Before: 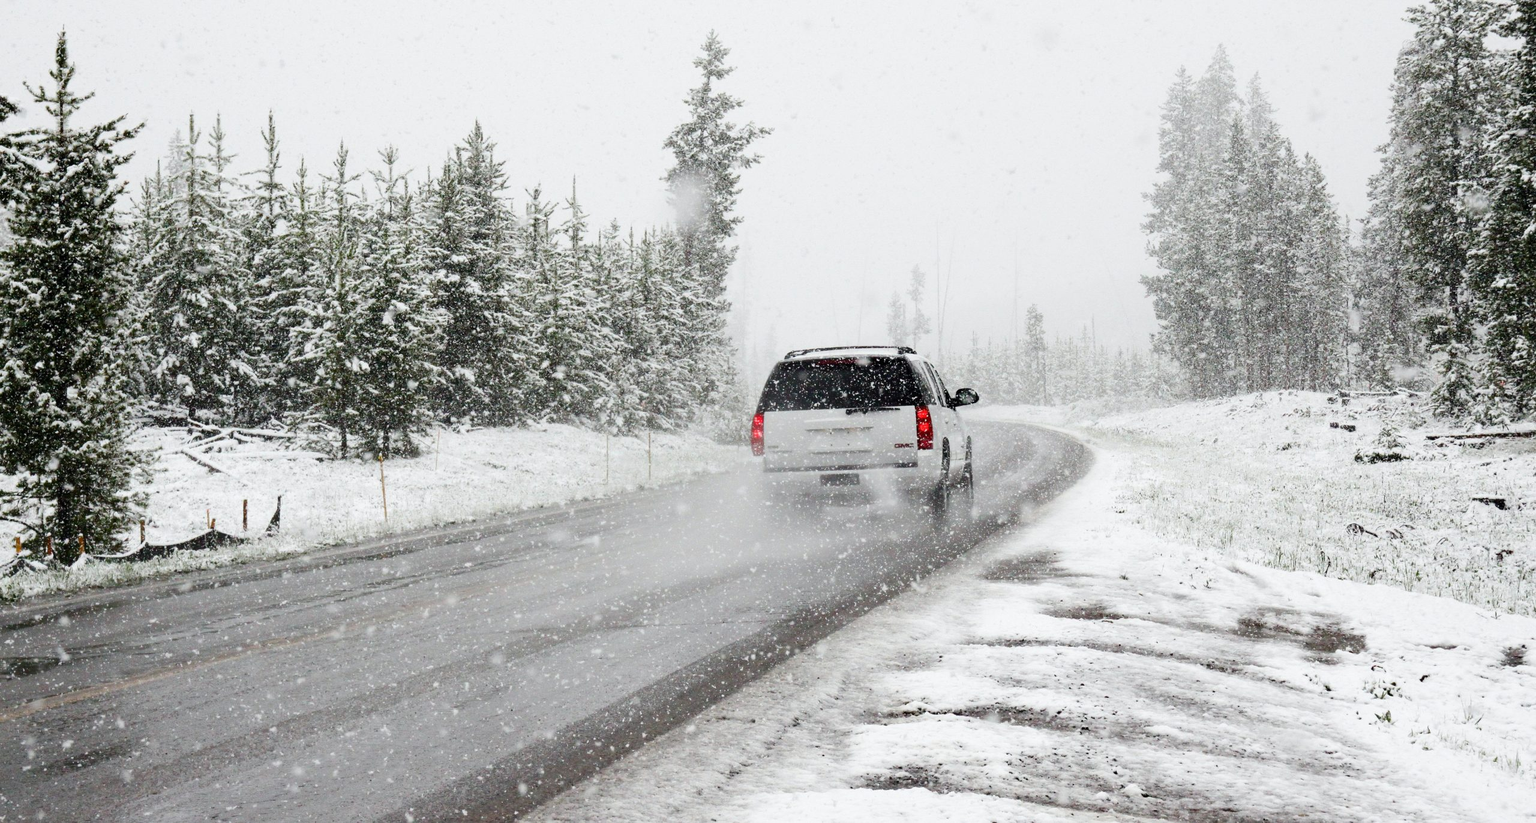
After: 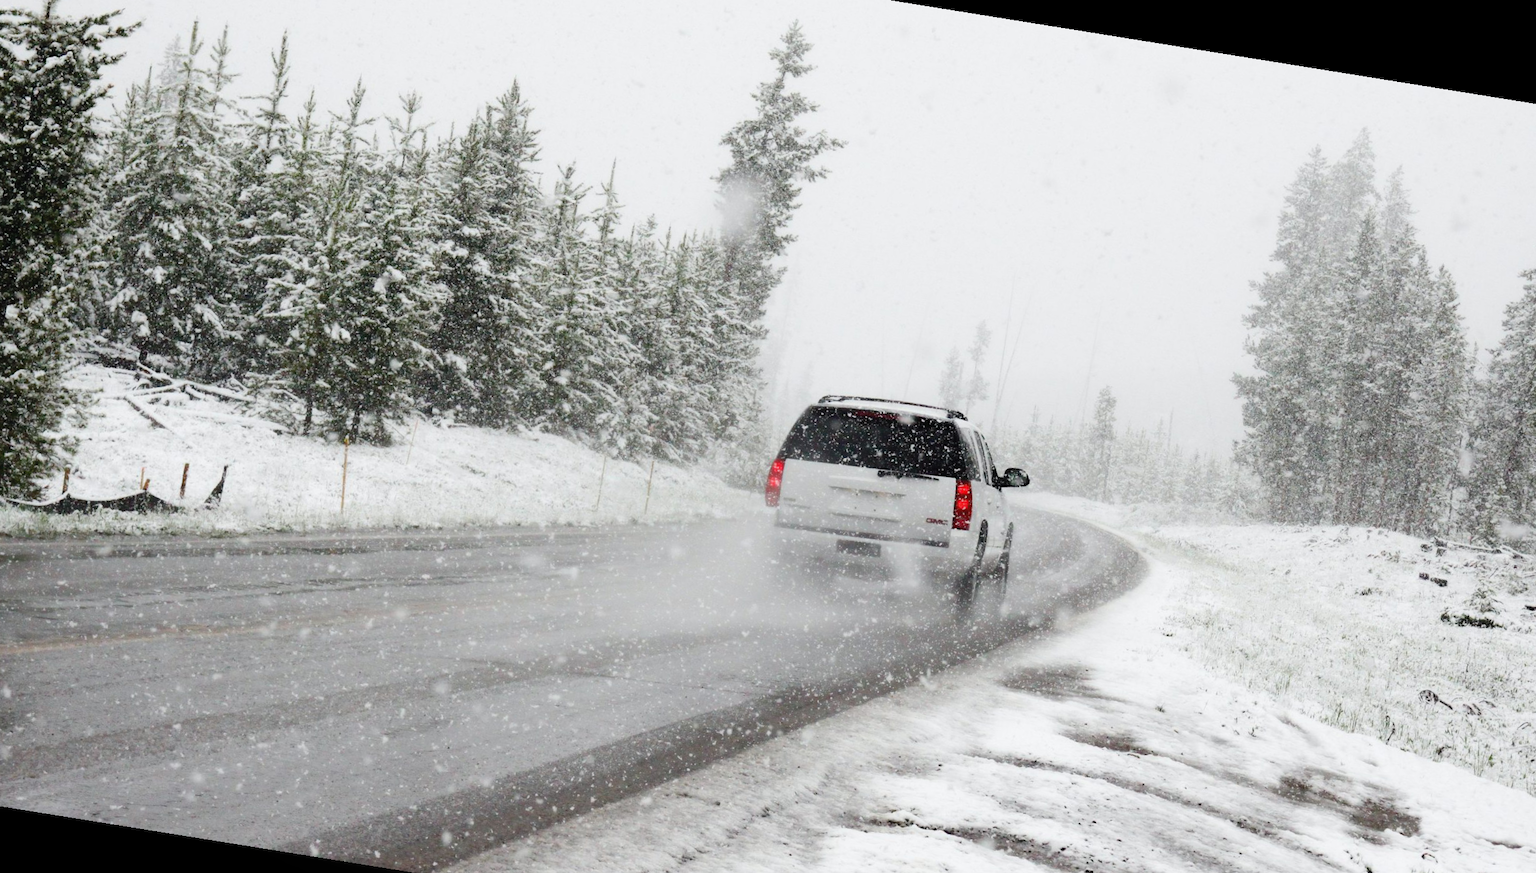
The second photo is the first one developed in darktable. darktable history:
contrast equalizer: octaves 7, y [[0.502, 0.505, 0.512, 0.529, 0.564, 0.588], [0.5 ×6], [0.502, 0.505, 0.512, 0.529, 0.564, 0.588], [0, 0.001, 0.001, 0.004, 0.008, 0.011], [0, 0.001, 0.001, 0.004, 0.008, 0.011]], mix -1
crop: left 7.856%, top 11.836%, right 10.12%, bottom 15.387%
rotate and perspective: rotation 9.12°, automatic cropping off
